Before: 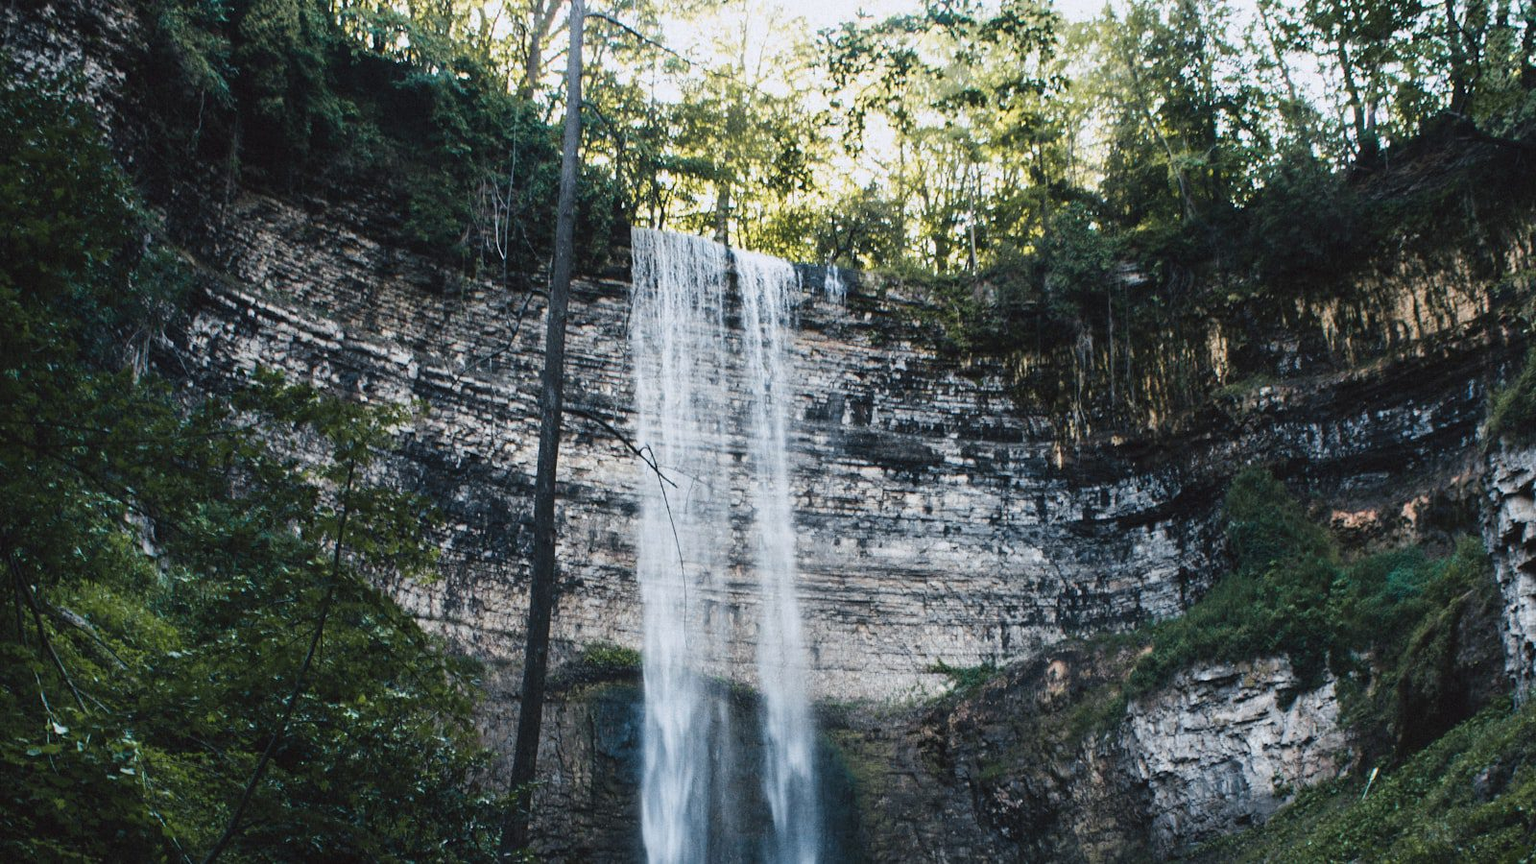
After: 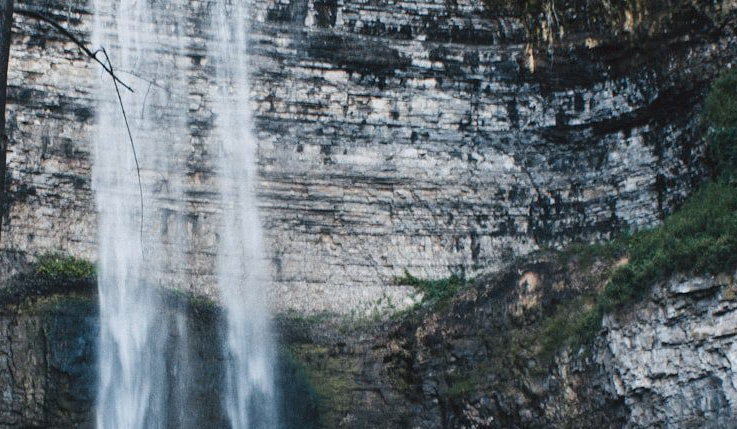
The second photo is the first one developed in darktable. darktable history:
crop: left 35.766%, top 46.32%, right 18.12%, bottom 6.01%
